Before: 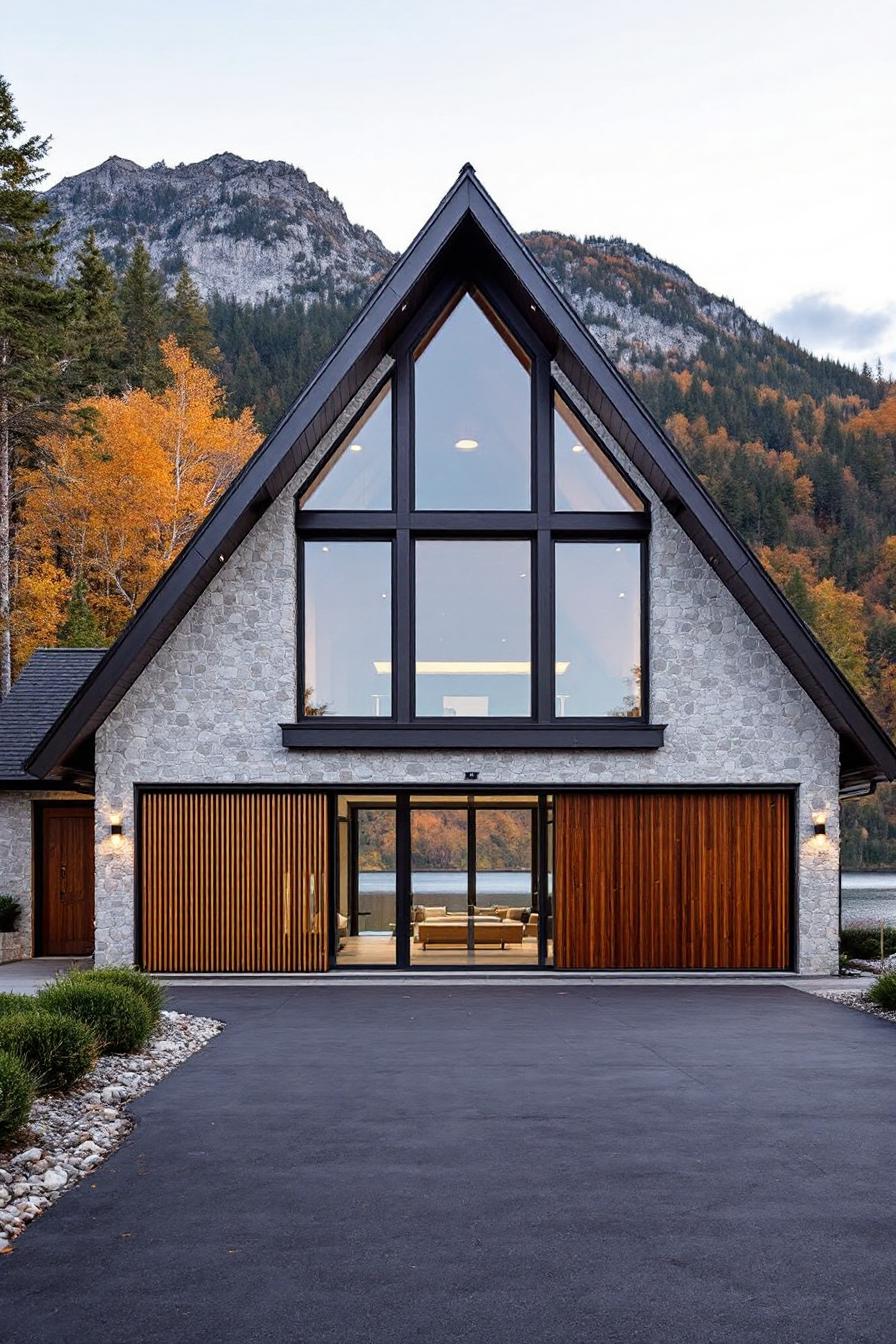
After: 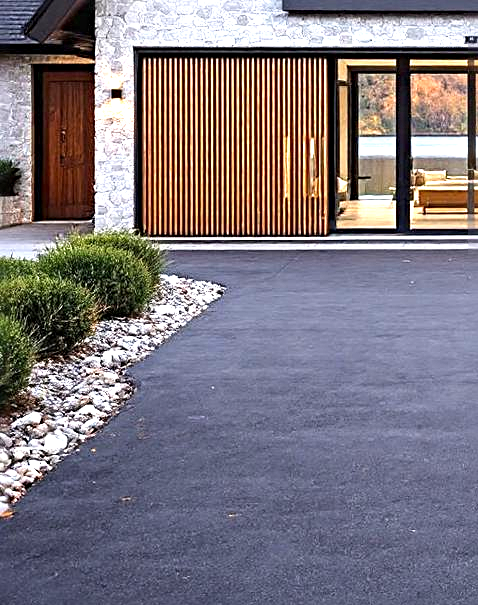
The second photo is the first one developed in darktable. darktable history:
sharpen: radius 4
crop and rotate: top 54.778%, right 46.61%, bottom 0.159%
exposure: black level correction 0, exposure 1.2 EV, compensate highlight preservation false
